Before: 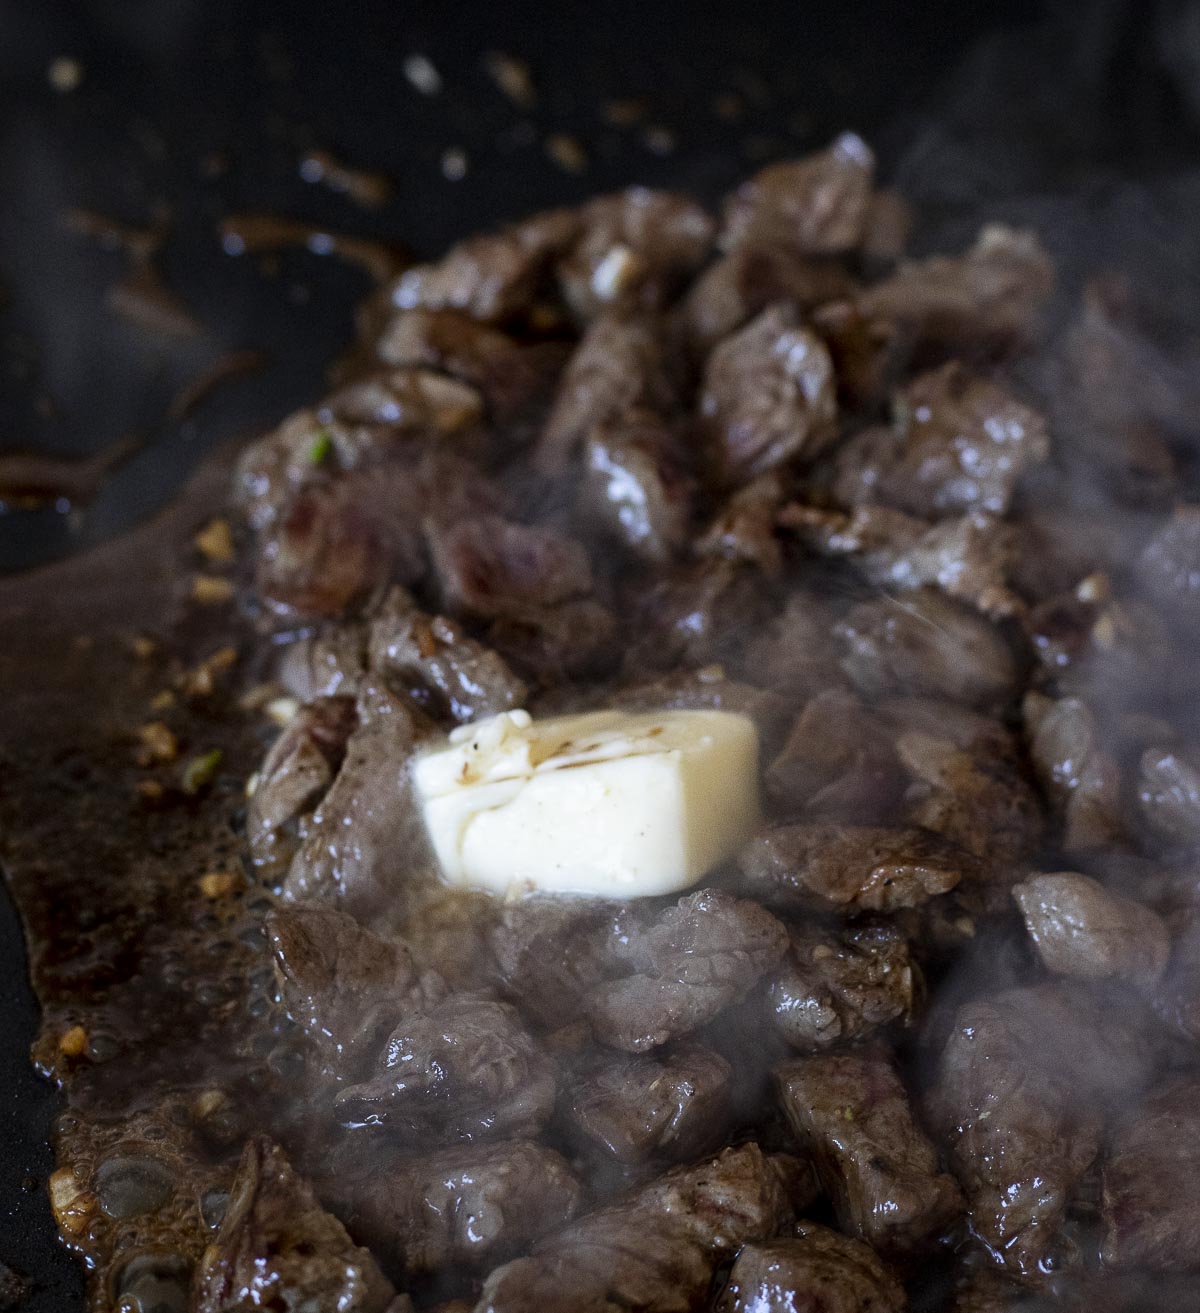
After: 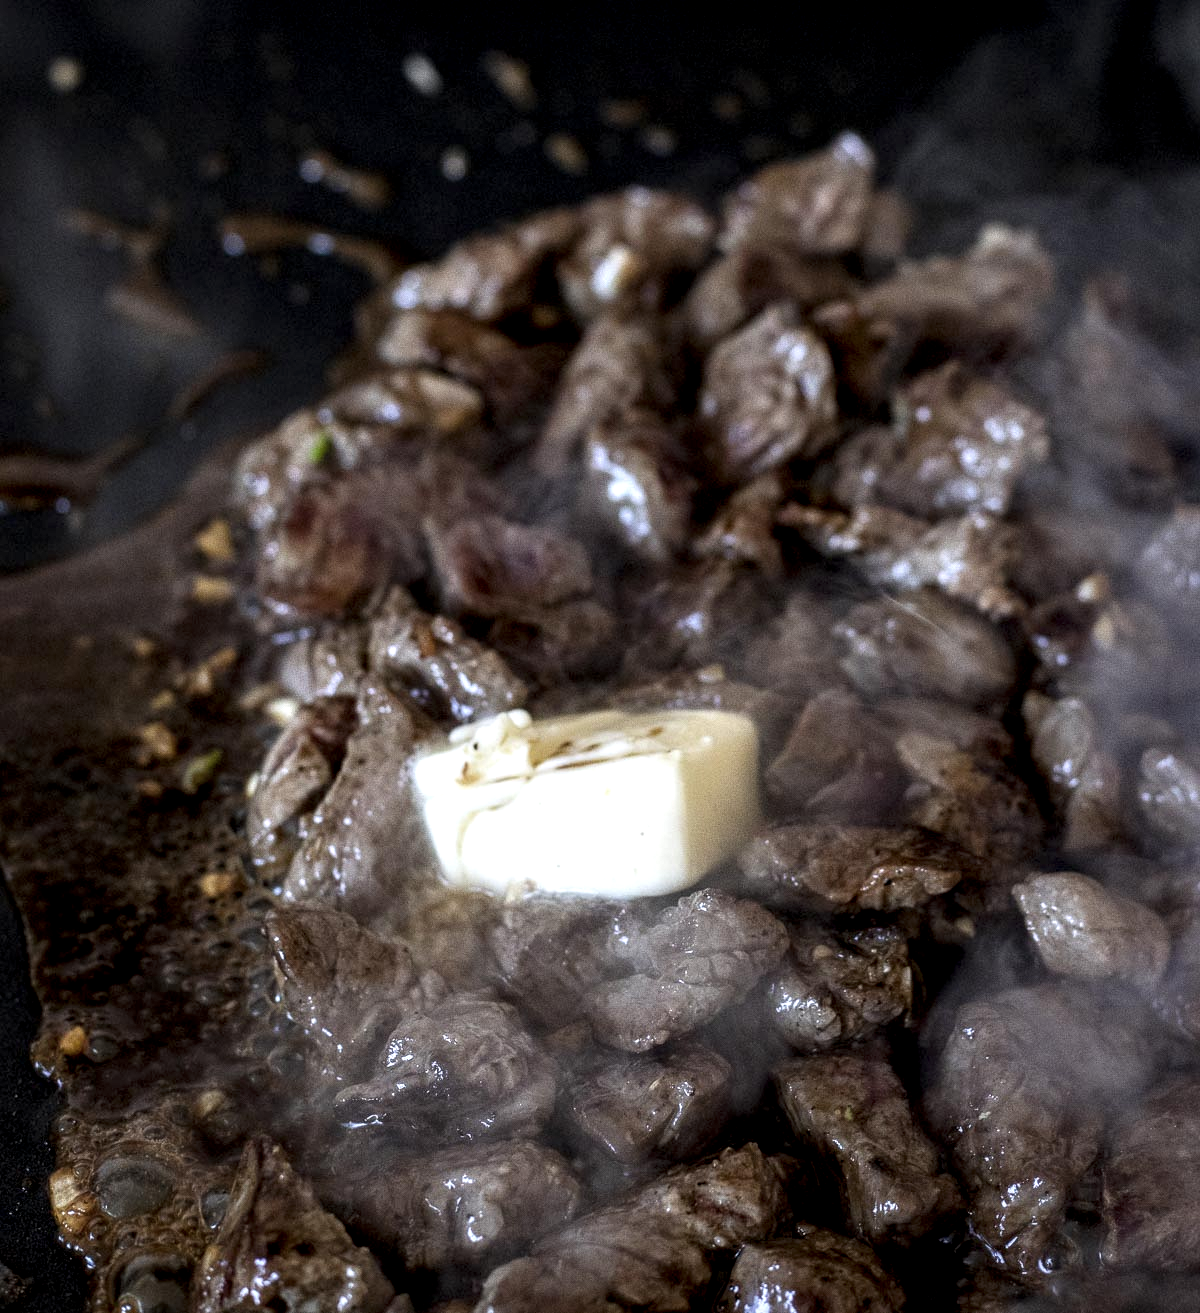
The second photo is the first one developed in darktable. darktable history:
local contrast: highlights 60%, shadows 64%, detail 160%
